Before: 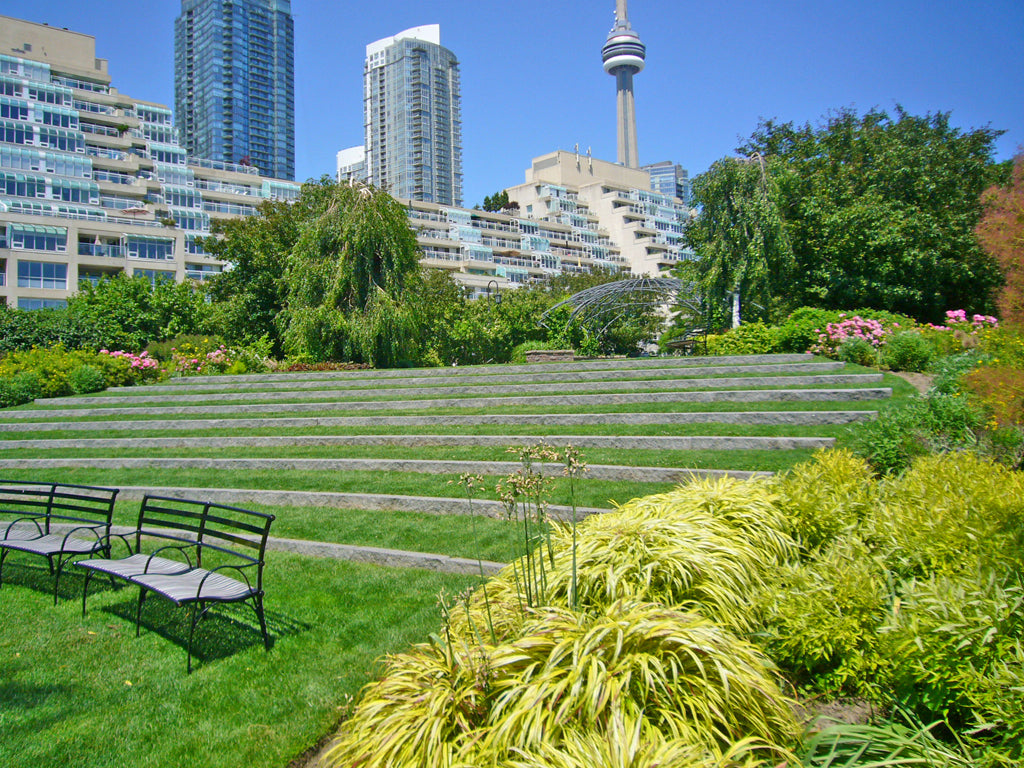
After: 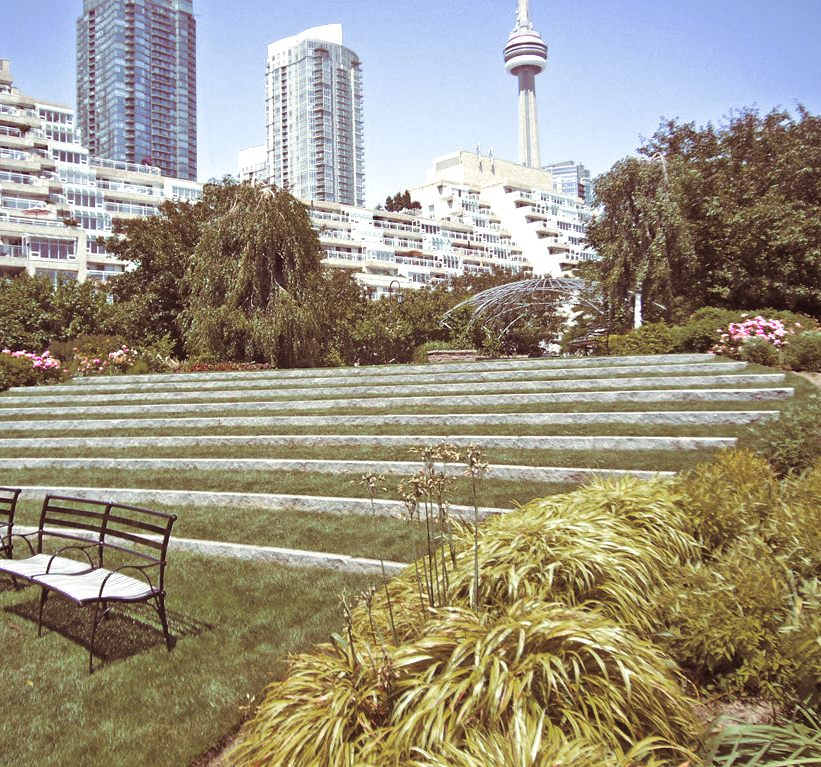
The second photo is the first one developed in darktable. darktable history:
split-toning: on, module defaults
color zones: curves: ch0 [(0, 0.48) (0.209, 0.398) (0.305, 0.332) (0.429, 0.493) (0.571, 0.5) (0.714, 0.5) (0.857, 0.5) (1, 0.48)]; ch1 [(0, 0.736) (0.143, 0.625) (0.225, 0.371) (0.429, 0.256) (0.571, 0.241) (0.714, 0.213) (0.857, 0.48) (1, 0.736)]; ch2 [(0, 0.448) (0.143, 0.498) (0.286, 0.5) (0.429, 0.5) (0.571, 0.5) (0.714, 0.5) (0.857, 0.5) (1, 0.448)]
exposure: black level correction -0.001, exposure 0.9 EV, compensate exposure bias true, compensate highlight preservation false
crop and rotate: left 9.597%, right 10.195%
